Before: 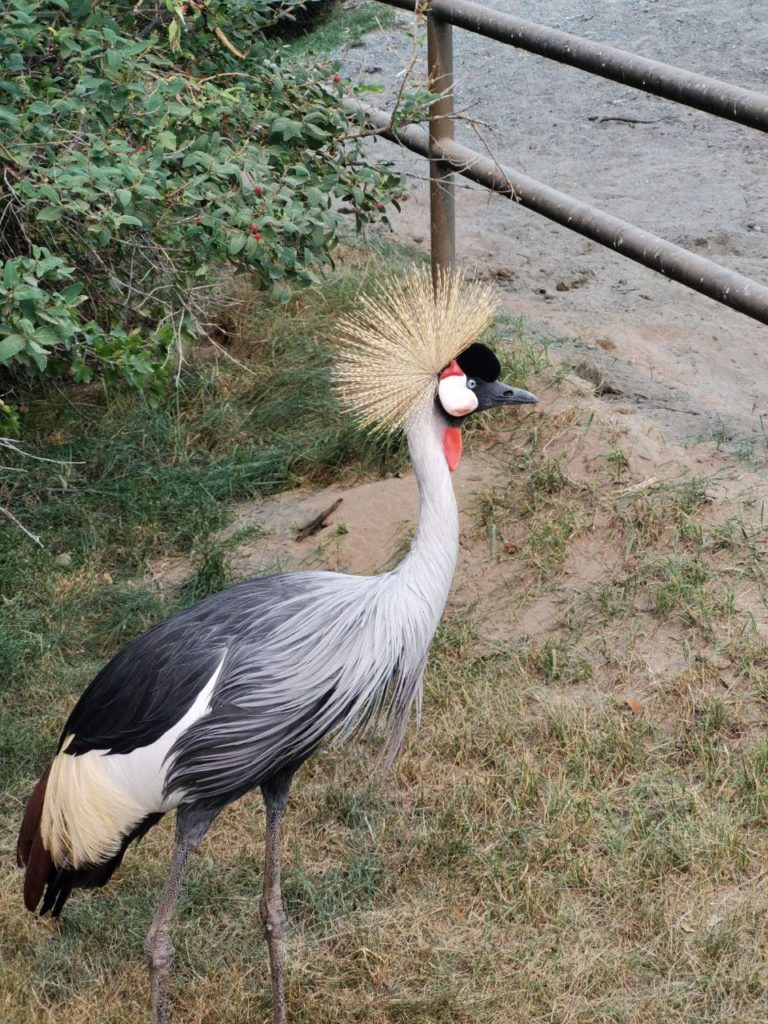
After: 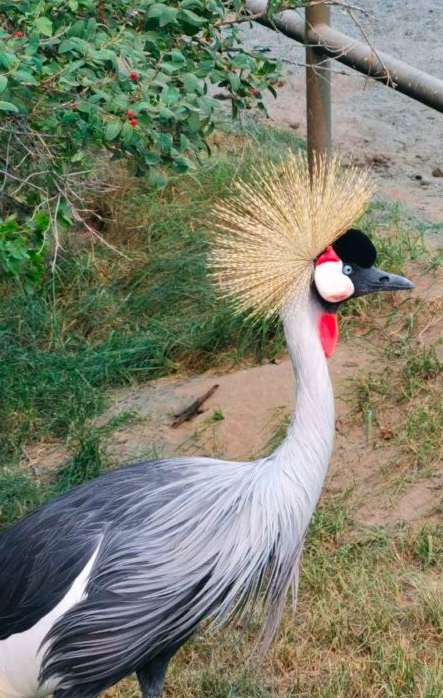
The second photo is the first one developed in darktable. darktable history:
color contrast: green-magenta contrast 1.69, blue-yellow contrast 1.49
crop: left 16.202%, top 11.208%, right 26.045%, bottom 20.557%
color balance: mode lift, gamma, gain (sRGB), lift [1, 1, 1.022, 1.026]
